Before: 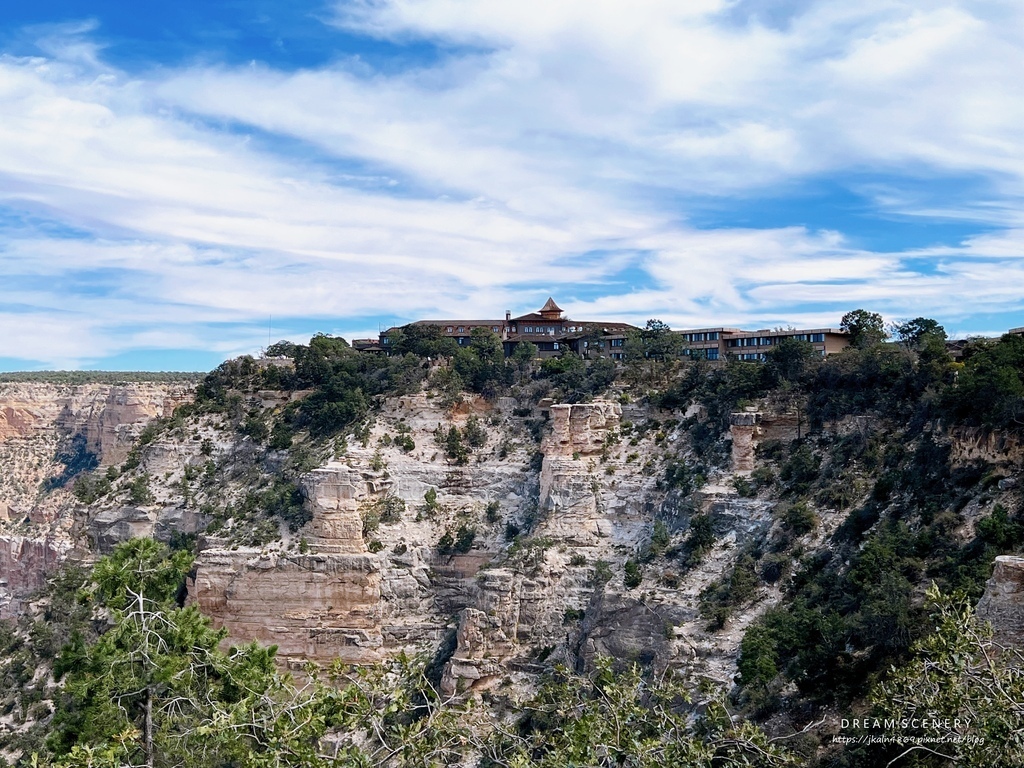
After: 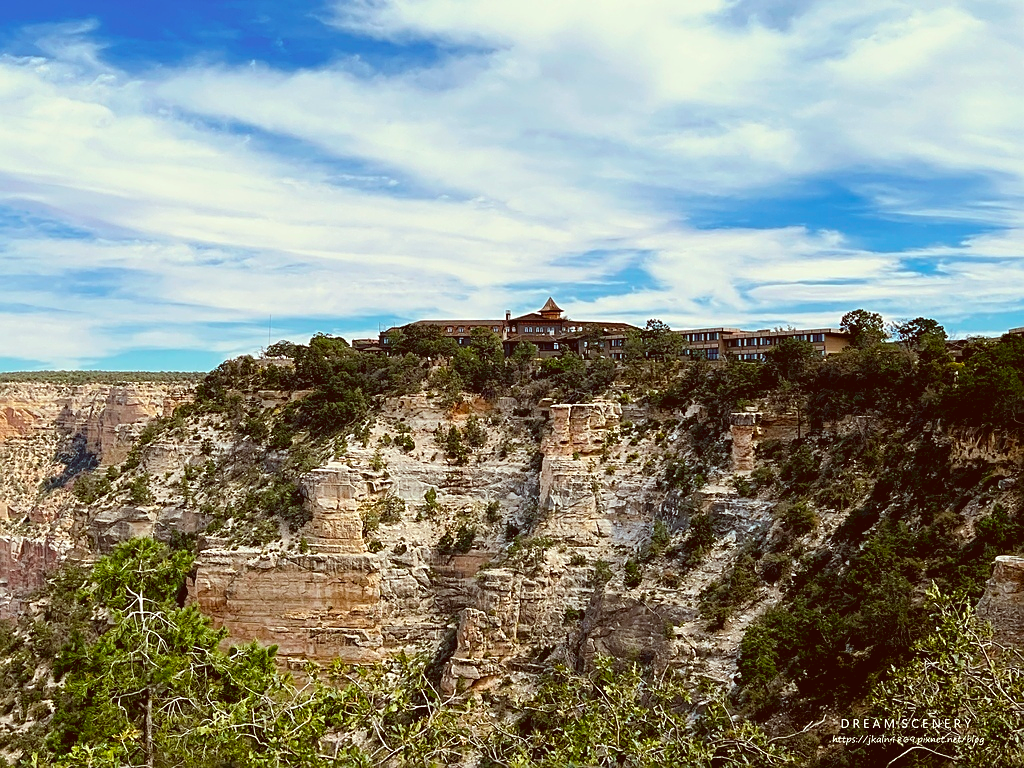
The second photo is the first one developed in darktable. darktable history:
sharpen: on, module defaults
color correction: highlights a* -5.94, highlights b* 9.46, shadows a* 10.74, shadows b* 23.38
color balance rgb: global offset › luminance 0.474%, perceptual saturation grading › global saturation 30.398%, global vibrance 14.87%
